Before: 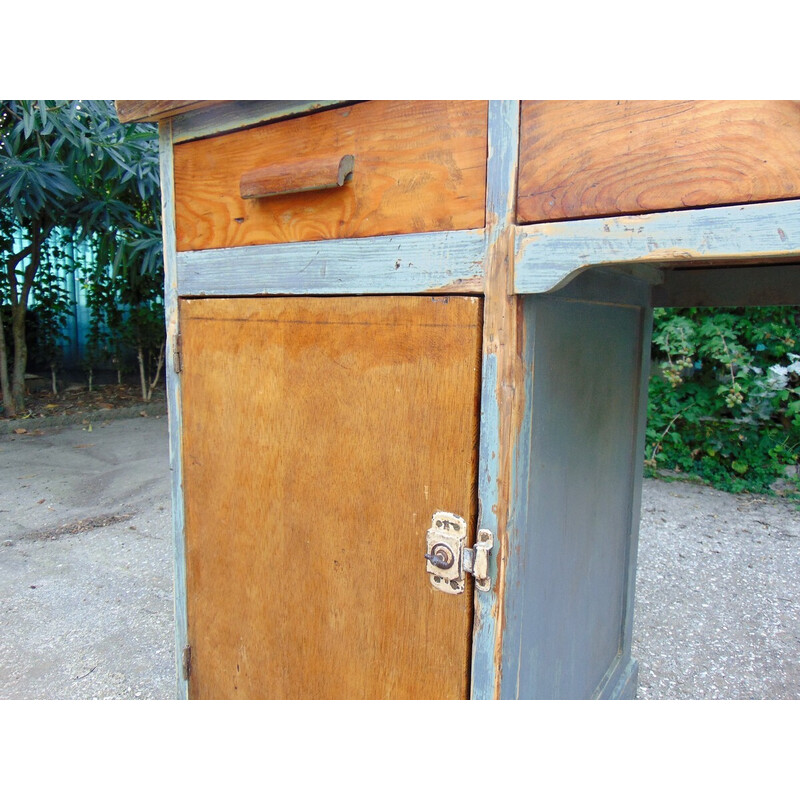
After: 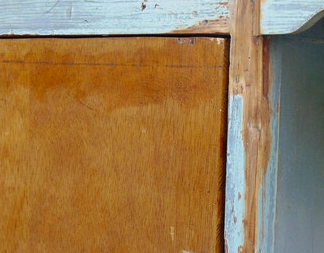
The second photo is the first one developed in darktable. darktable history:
color zones: curves: ch0 [(0.27, 0.396) (0.563, 0.504) (0.75, 0.5) (0.787, 0.307)]
crop: left 31.827%, top 32.442%, right 27.657%, bottom 35.865%
contrast brightness saturation: contrast 0.03, brightness -0.037
